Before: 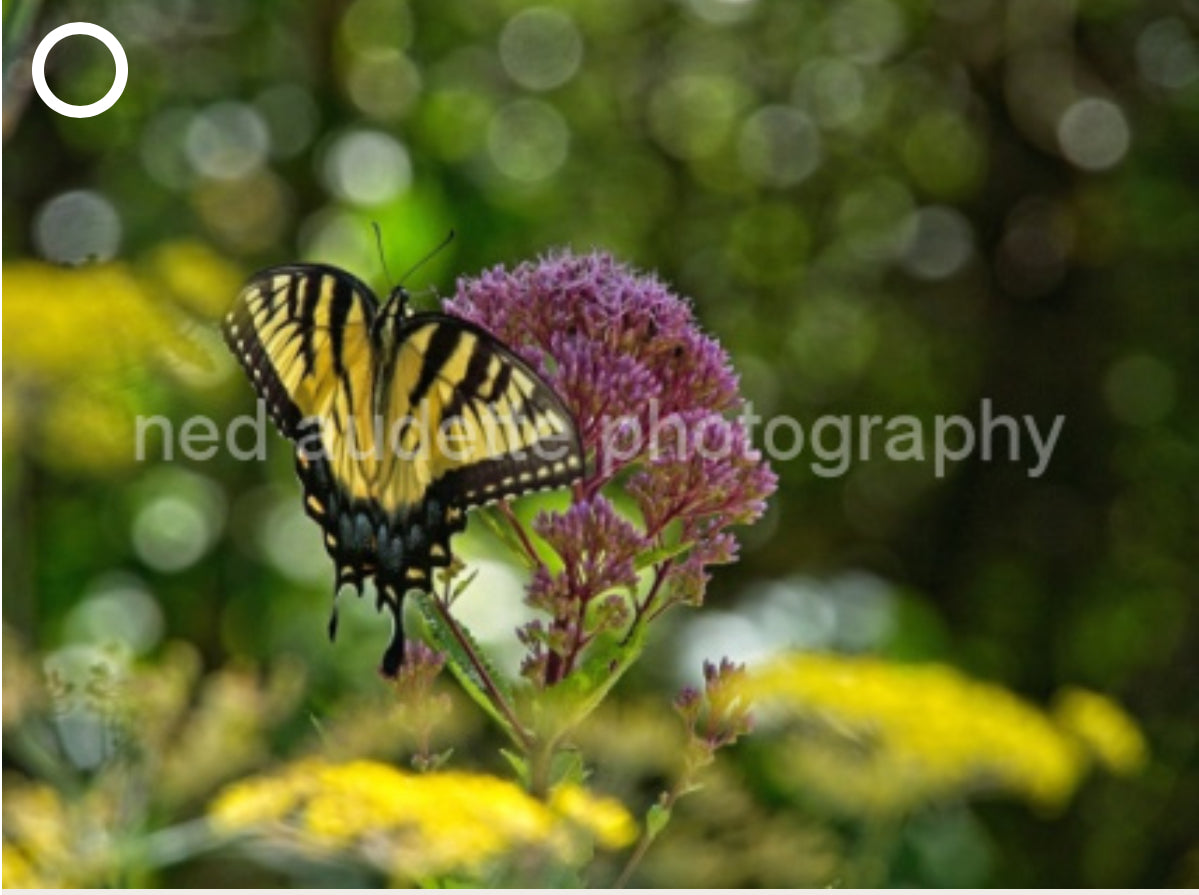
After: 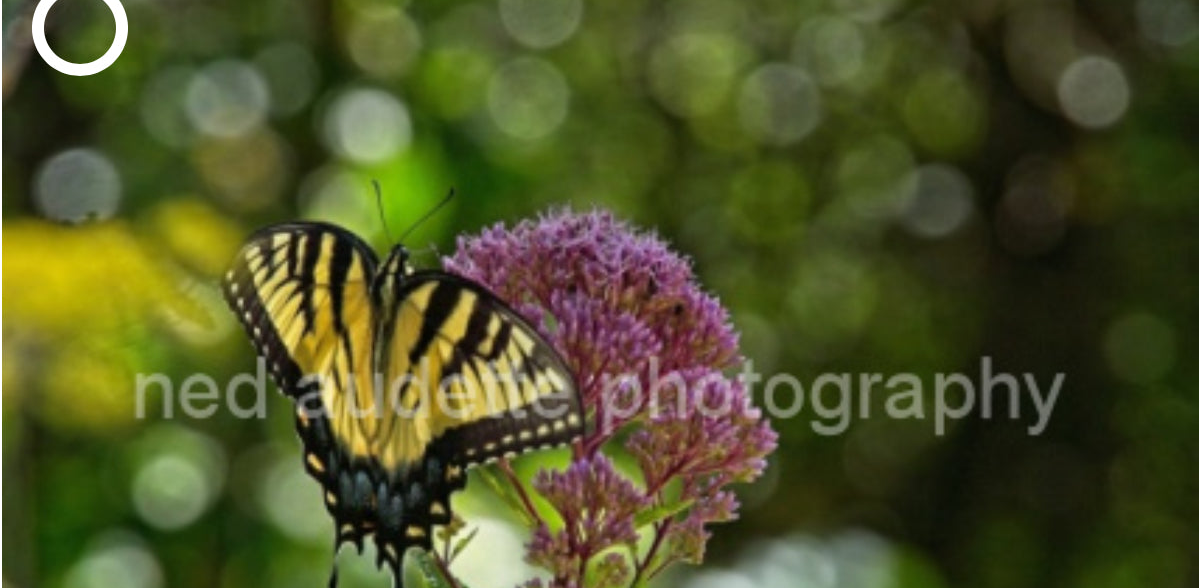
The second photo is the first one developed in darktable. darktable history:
crop and rotate: top 4.766%, bottom 29.43%
